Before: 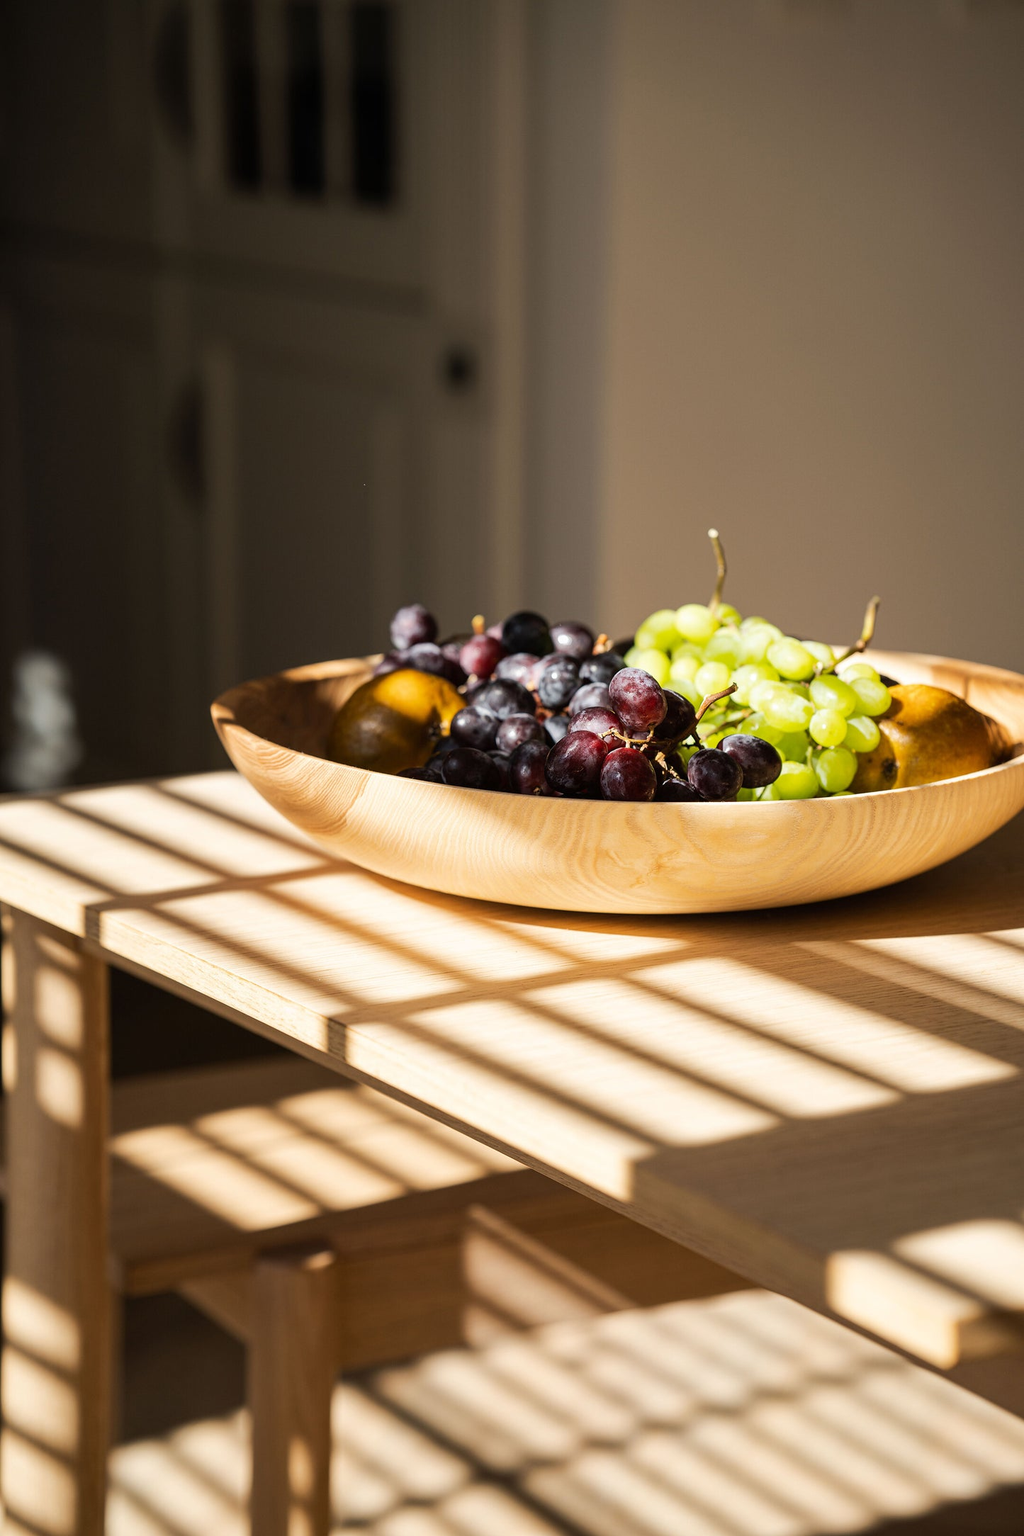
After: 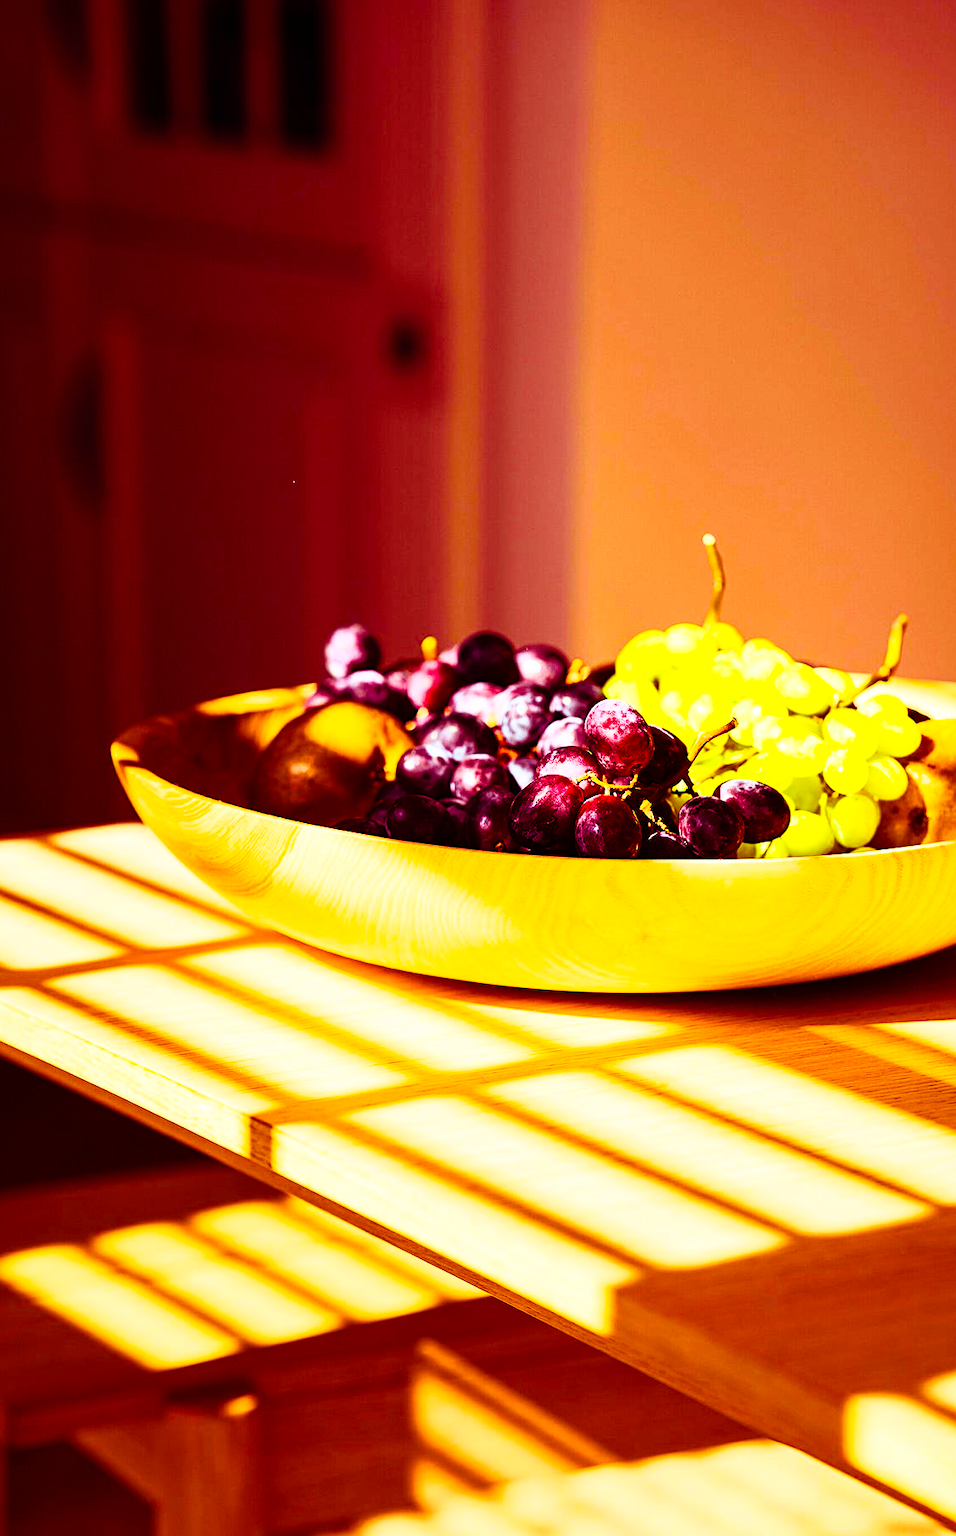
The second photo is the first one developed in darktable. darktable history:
color balance rgb: shadows lift › luminance -19.174%, shadows lift › chroma 35.3%, linear chroma grading › global chroma 42.278%, perceptual saturation grading › global saturation 30.909%, global vibrance 30.493%, contrast 9.687%
crop: left 11.497%, top 5.256%, right 9.578%, bottom 10.717%
base curve: curves: ch0 [(0, 0) (0.495, 0.917) (1, 1)]
sharpen: amount 0.212
